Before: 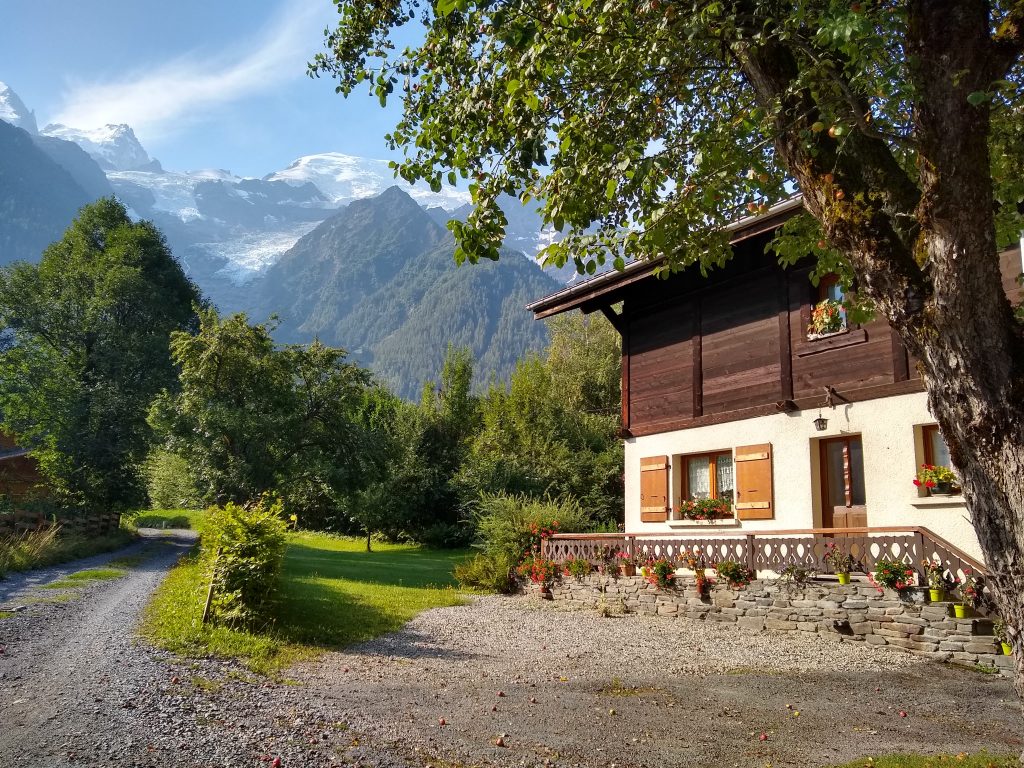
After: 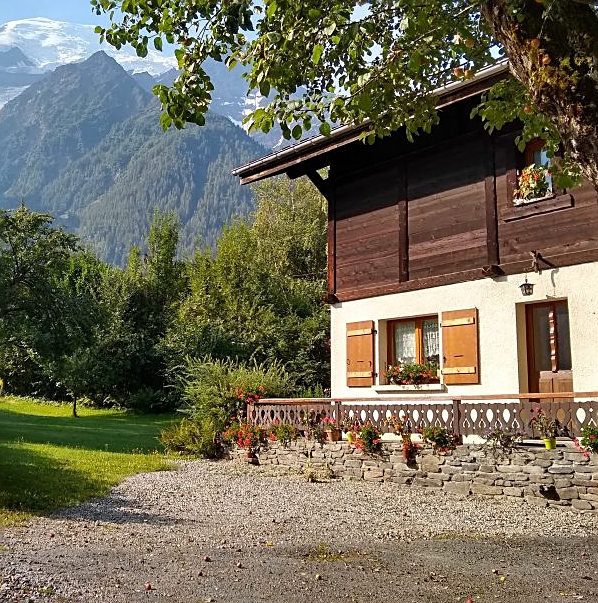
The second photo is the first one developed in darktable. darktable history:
sharpen: on, module defaults
crop and rotate: left 28.716%, top 17.642%, right 12.806%, bottom 3.813%
